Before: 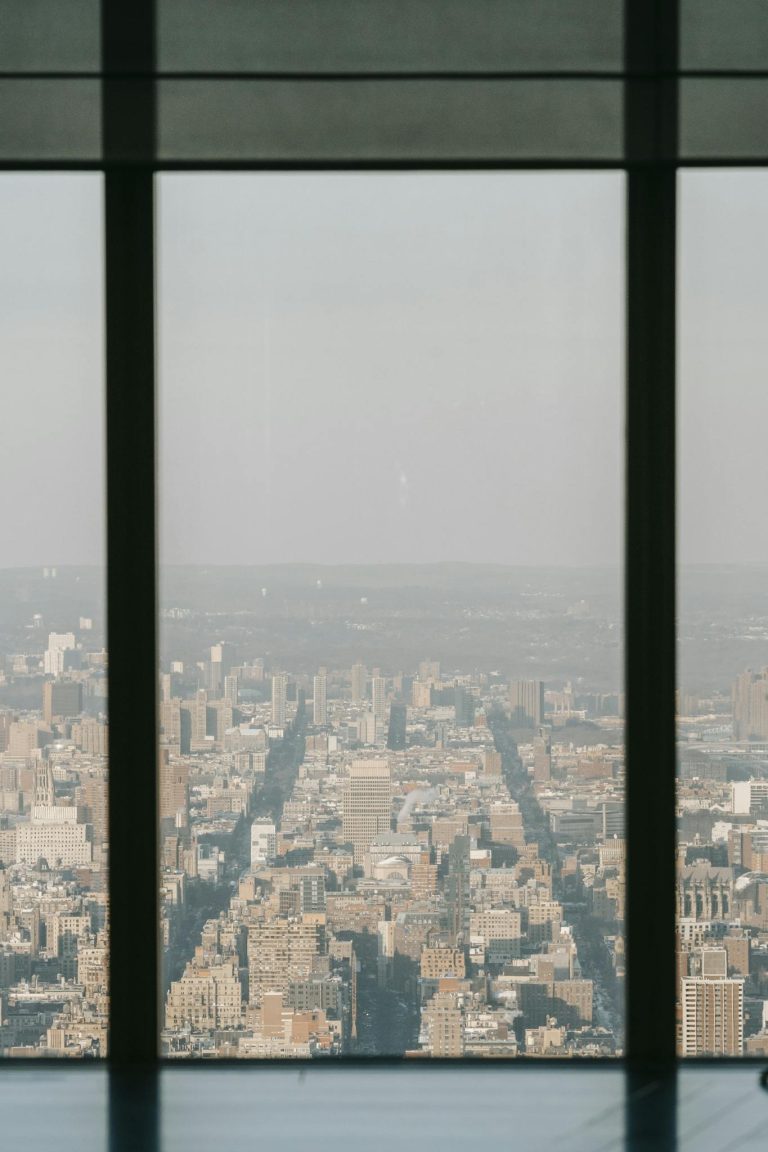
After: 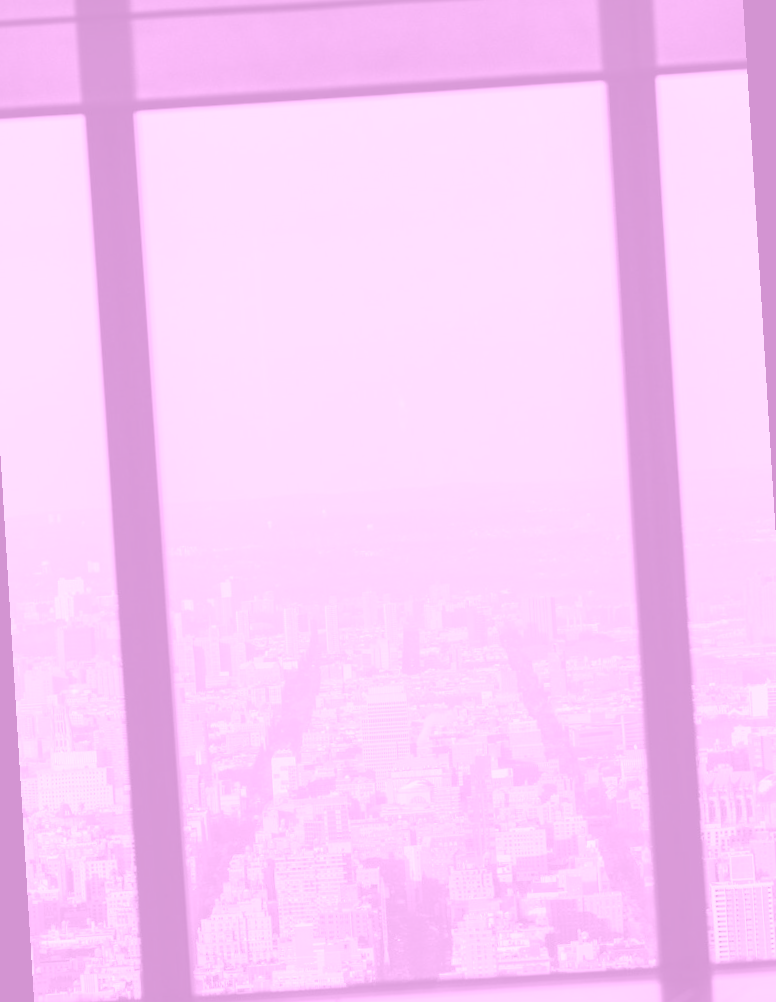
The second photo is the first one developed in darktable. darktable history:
colorize: hue 331.2°, saturation 75%, source mix 30.28%, lightness 70.52%, version 1
exposure: black level correction -0.002, exposure 0.54 EV, compensate highlight preservation false
rotate and perspective: rotation -3.52°, crop left 0.036, crop right 0.964, crop top 0.081, crop bottom 0.919
